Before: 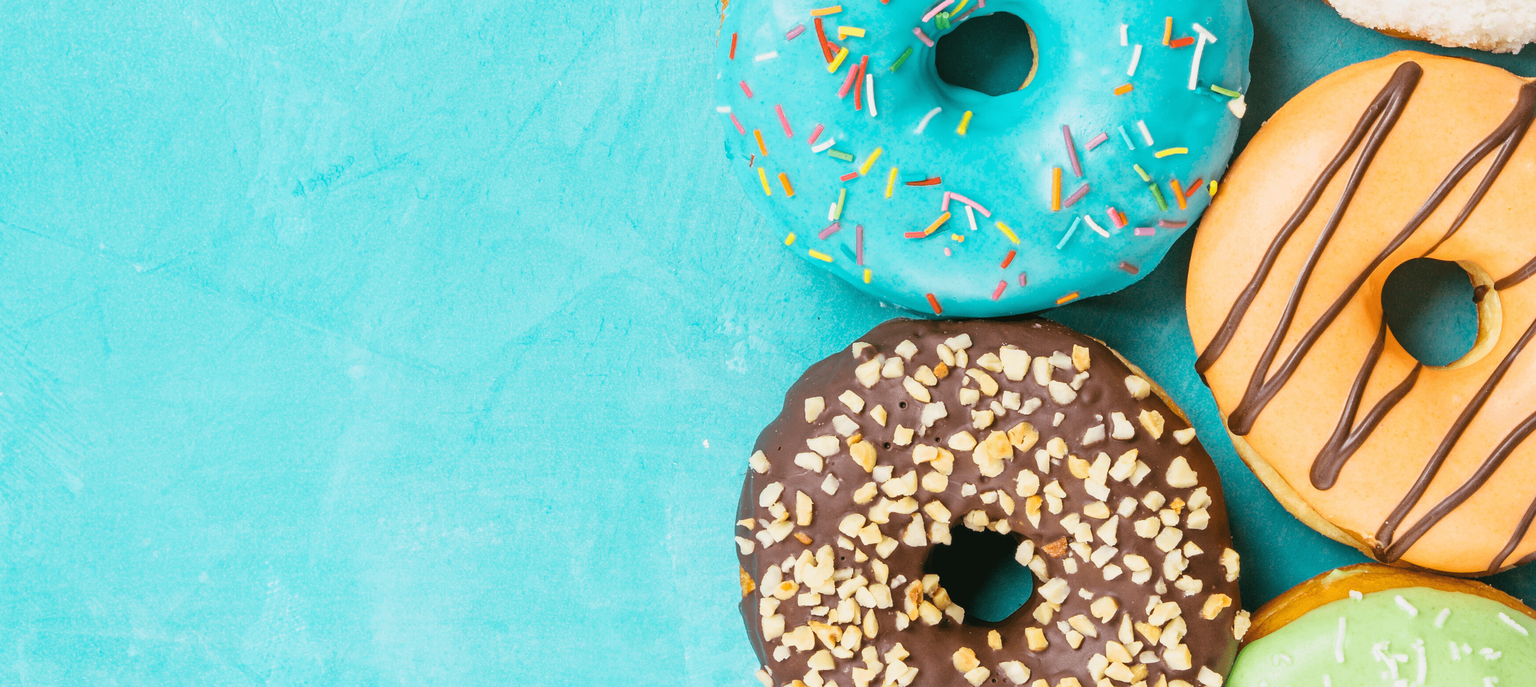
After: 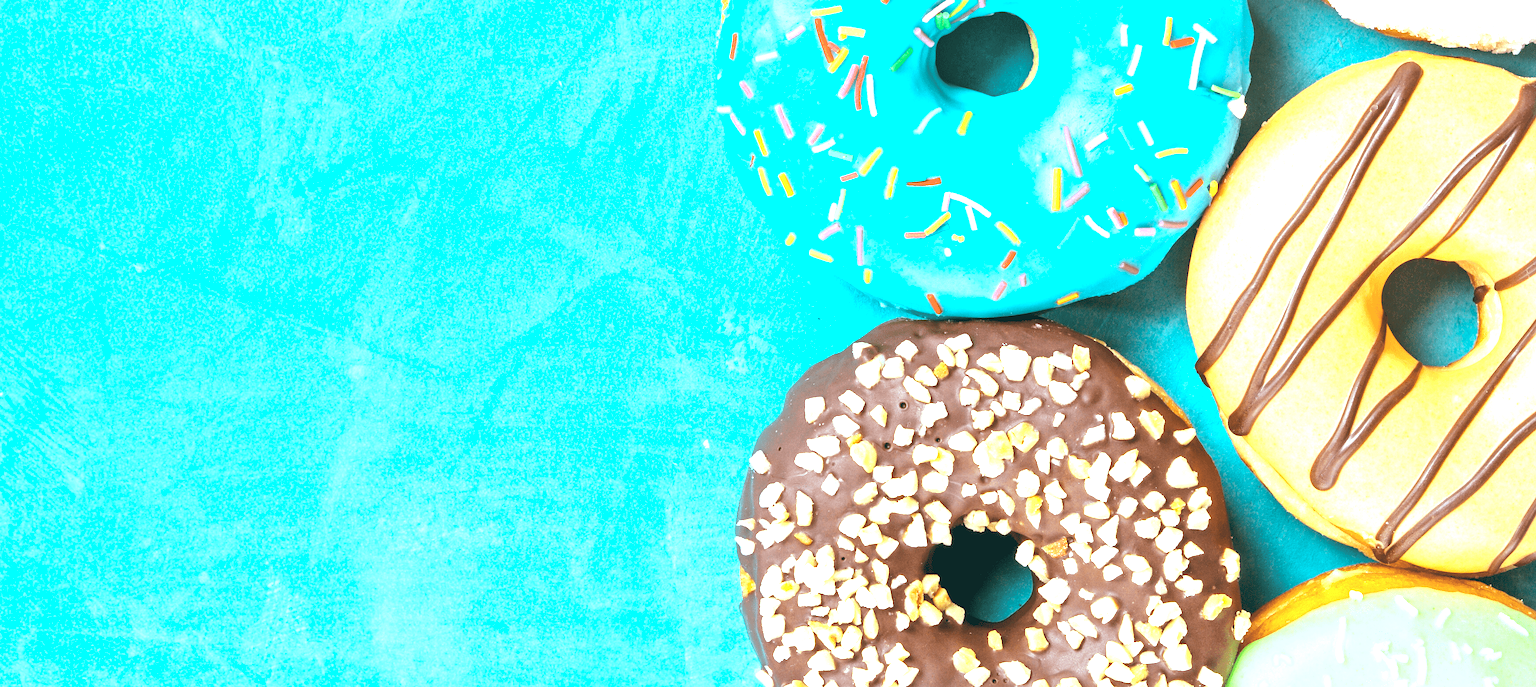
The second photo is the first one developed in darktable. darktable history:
exposure: black level correction 0, exposure 1.2 EV, compensate exposure bias true, compensate highlight preservation false
color balance: lift [1.003, 0.993, 1.001, 1.007], gamma [1.018, 1.072, 0.959, 0.928], gain [0.974, 0.873, 1.031, 1.127]
